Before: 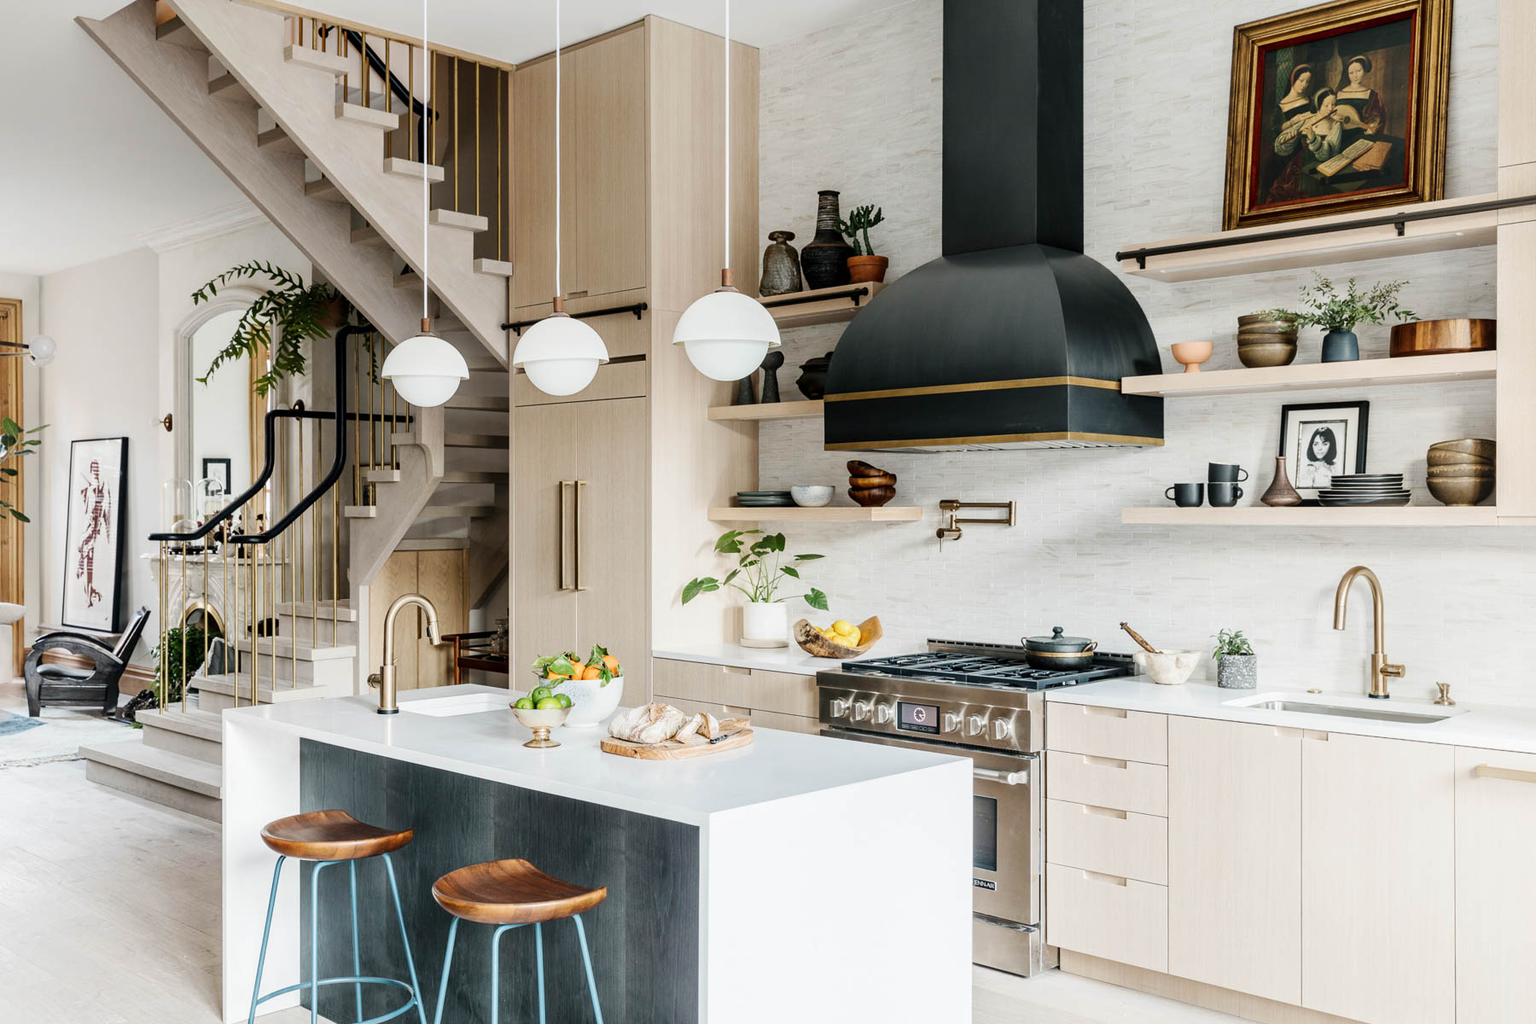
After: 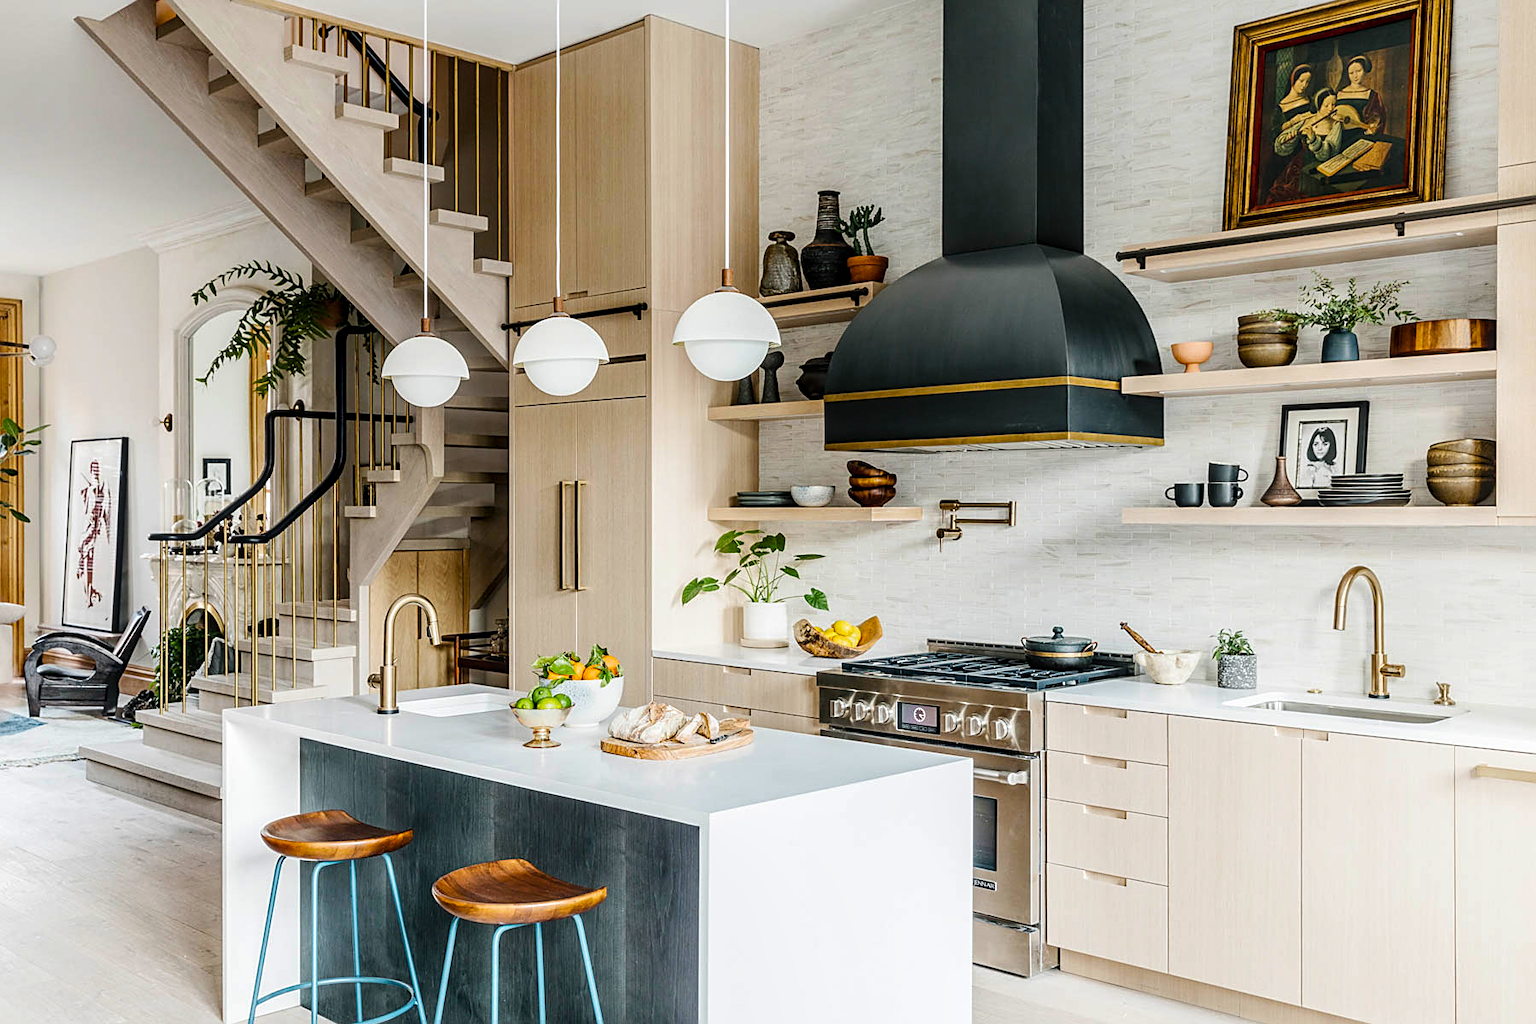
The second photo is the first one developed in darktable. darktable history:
color balance rgb: shadows lift › luminance -19.997%, power › hue 328.26°, perceptual saturation grading › global saturation 30.615%, global vibrance 20%
local contrast: on, module defaults
sharpen: on, module defaults
